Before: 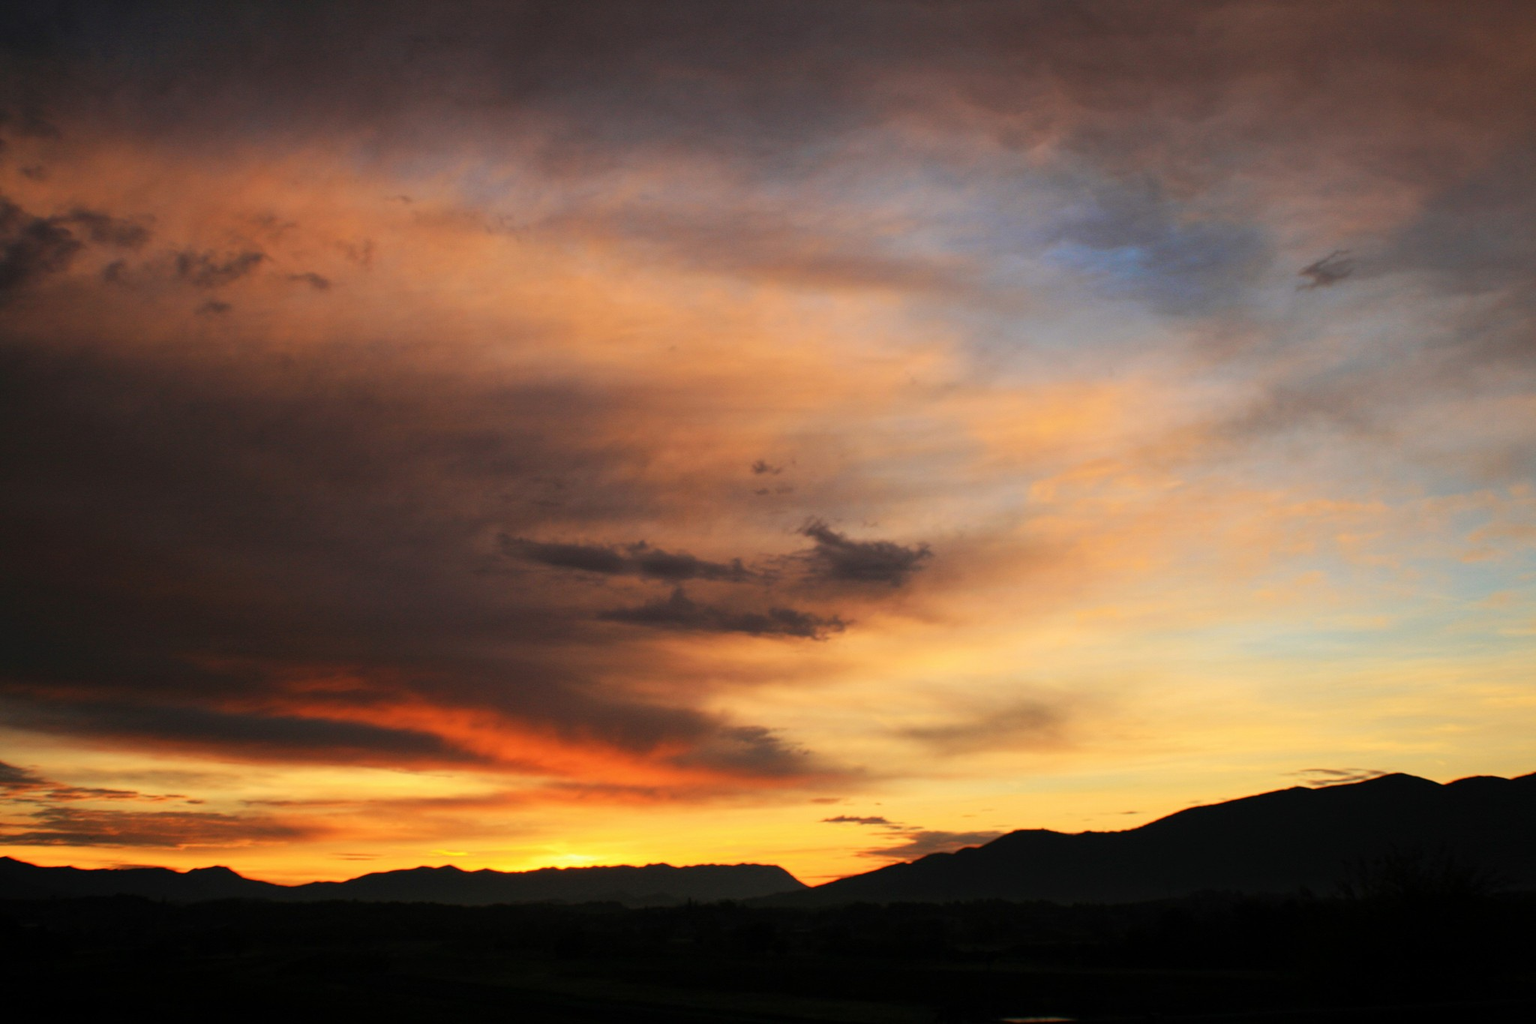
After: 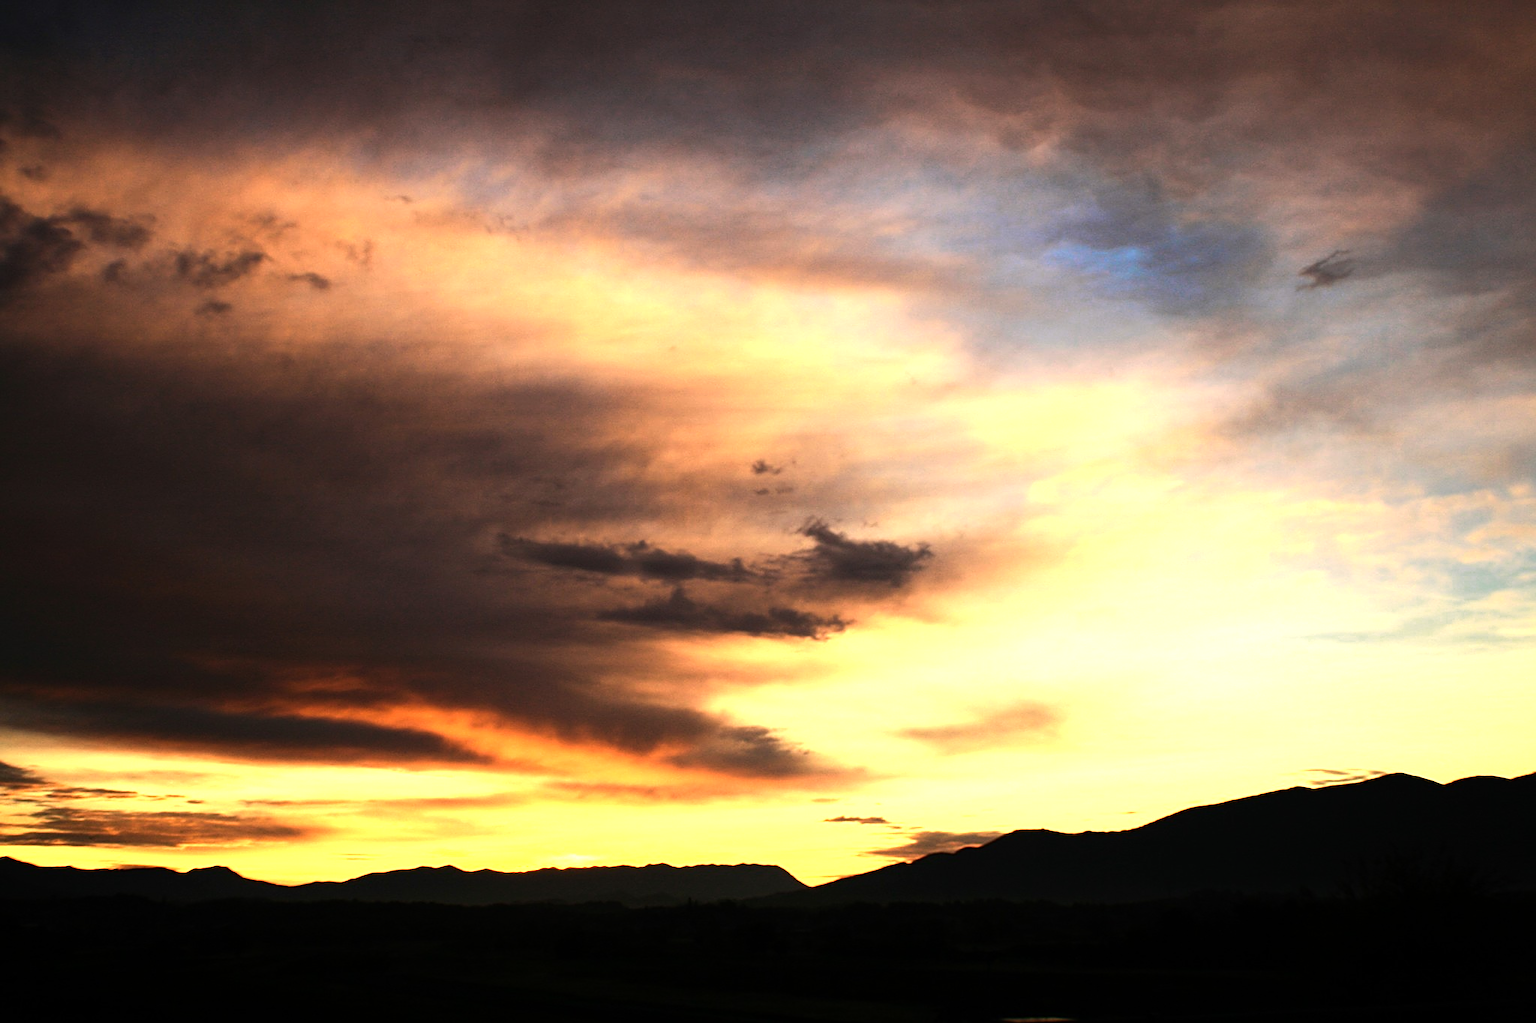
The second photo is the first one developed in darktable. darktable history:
color zones: curves: ch0 [(0.099, 0.624) (0.257, 0.596) (0.384, 0.376) (0.529, 0.492) (0.697, 0.564) (0.768, 0.532) (0.908, 0.644)]; ch1 [(0.112, 0.564) (0.254, 0.612) (0.432, 0.676) (0.592, 0.456) (0.743, 0.684) (0.888, 0.536)]; ch2 [(0.25, 0.5) (0.469, 0.36) (0.75, 0.5)]
sharpen: on, module defaults
tone equalizer: -8 EV -0.72 EV, -7 EV -0.7 EV, -6 EV -0.581 EV, -5 EV -0.394 EV, -3 EV 0.367 EV, -2 EV 0.6 EV, -1 EV 0.695 EV, +0 EV 0.779 EV, edges refinement/feathering 500, mask exposure compensation -1.57 EV, preserve details no
